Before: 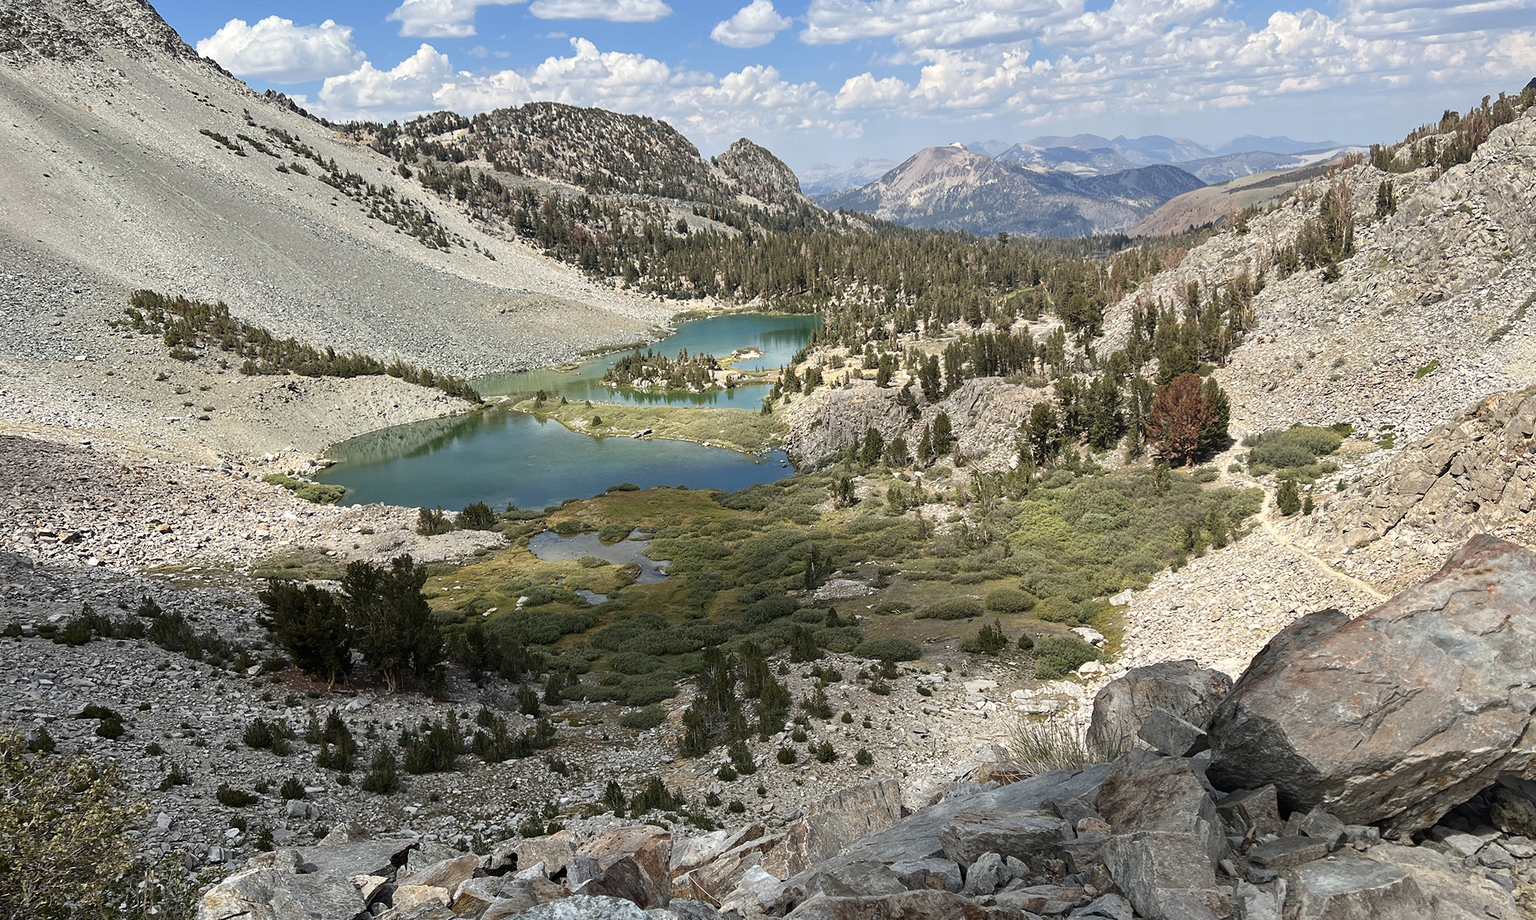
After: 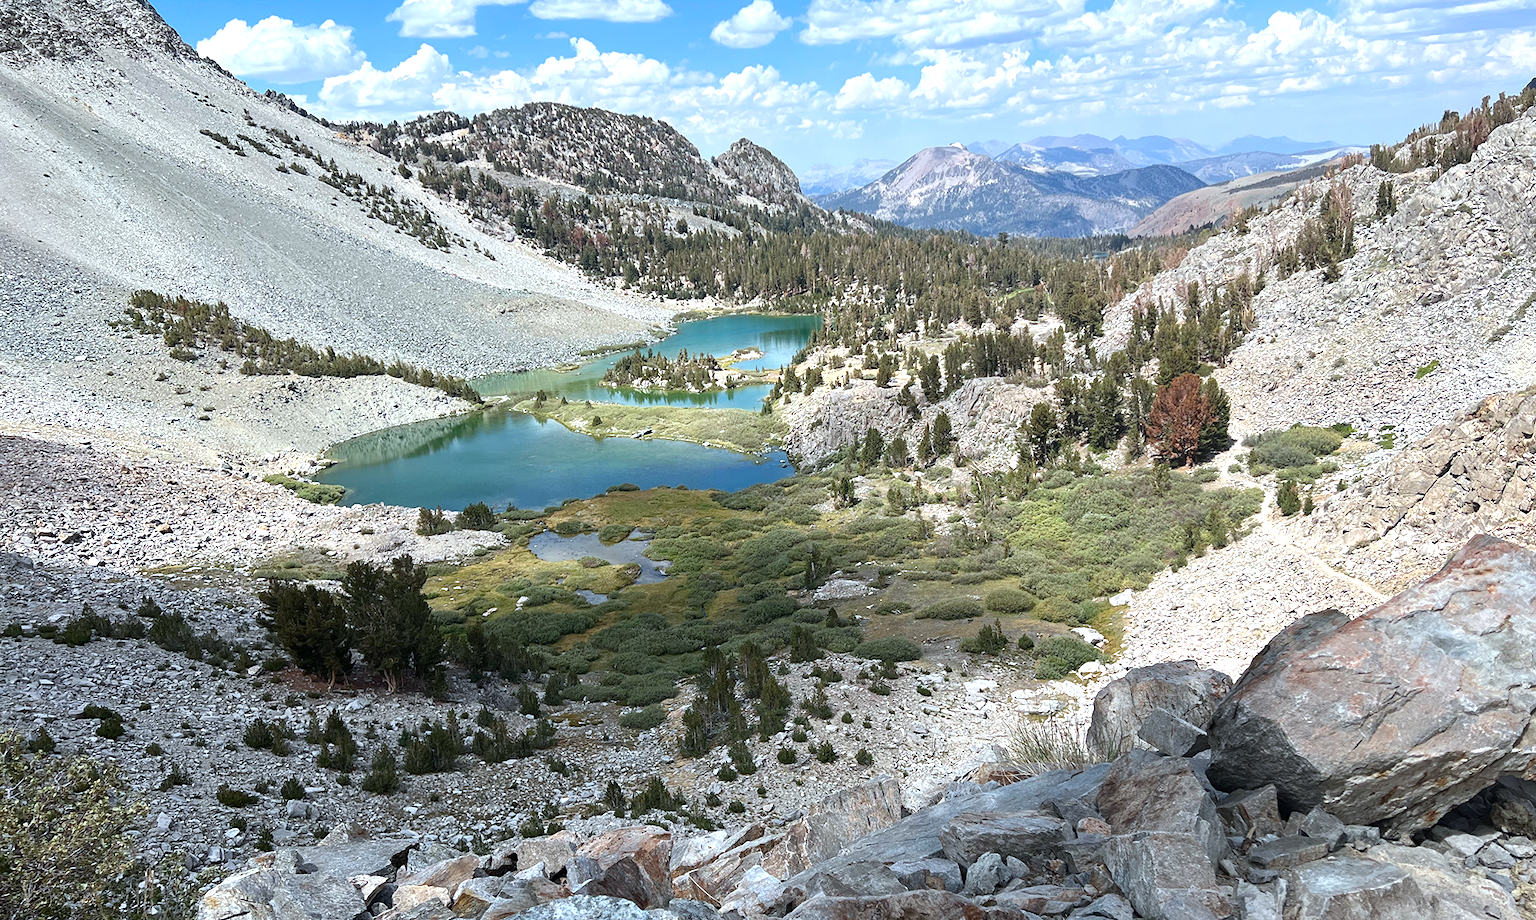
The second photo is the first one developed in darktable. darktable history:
exposure: exposure 0.485 EV, compensate highlight preservation false
color calibration: x 0.37, y 0.382, temperature 4313.32 K
